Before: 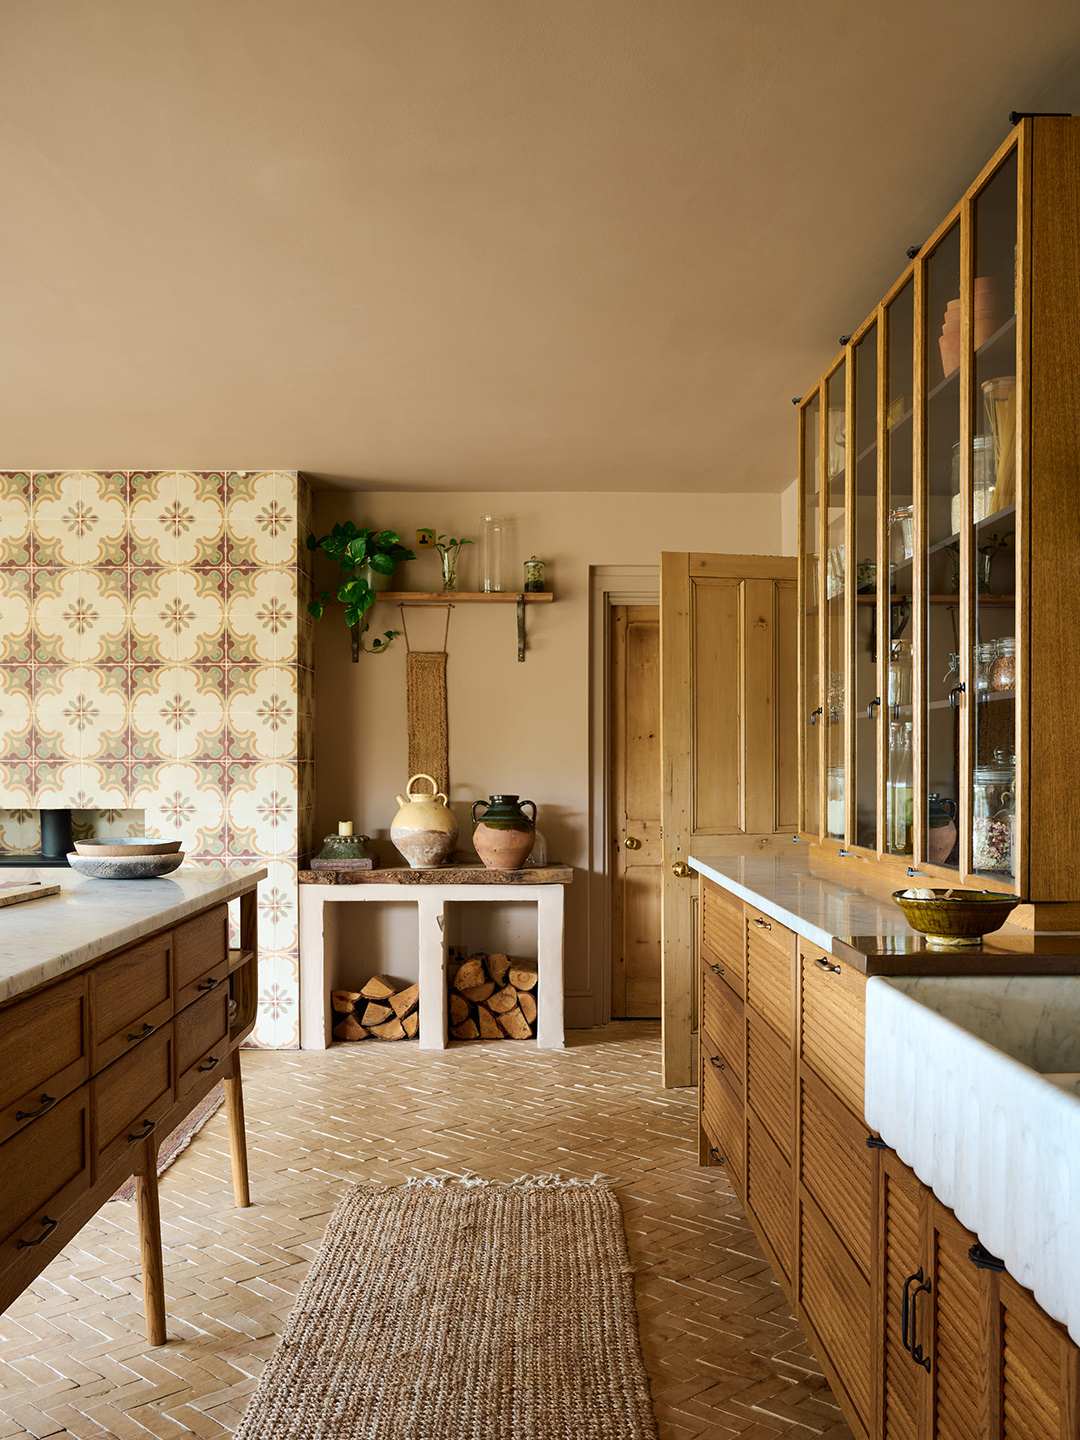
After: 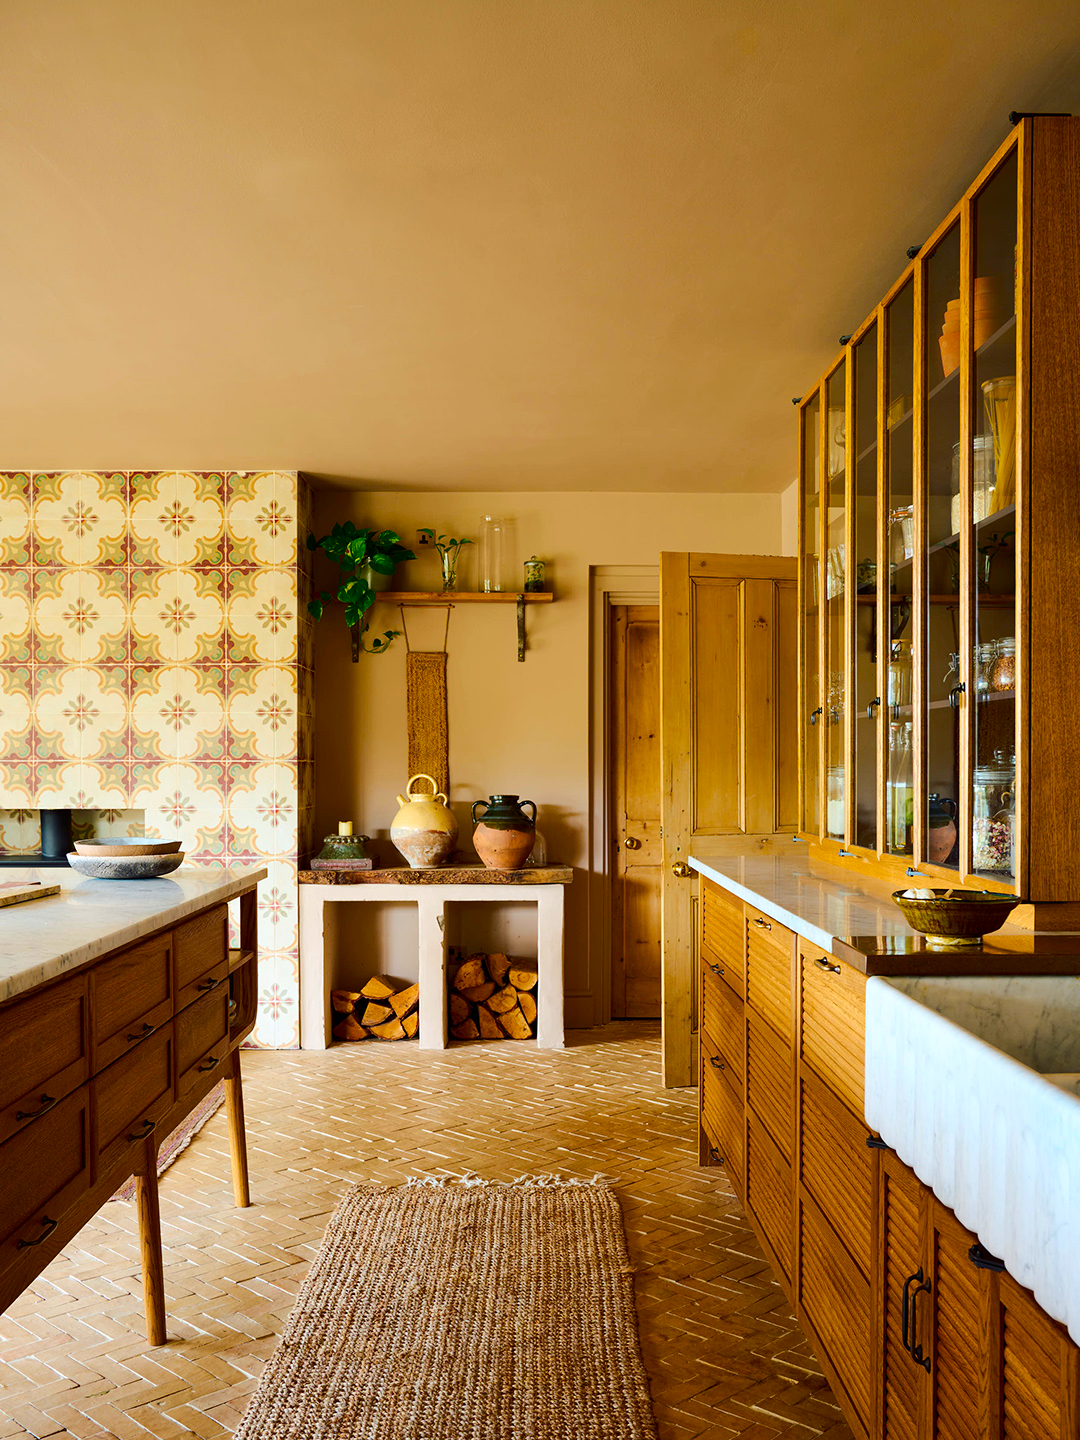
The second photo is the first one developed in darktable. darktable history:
color balance rgb: shadows lift › chroma 2.99%, shadows lift › hue 278.64°, perceptual saturation grading › global saturation 30.776%, perceptual brilliance grading › mid-tones 11.047%, perceptual brilliance grading › shadows 14.628%, global vibrance 9.178%
contrast brightness saturation: contrast 0.133, brightness -0.057, saturation 0.158
